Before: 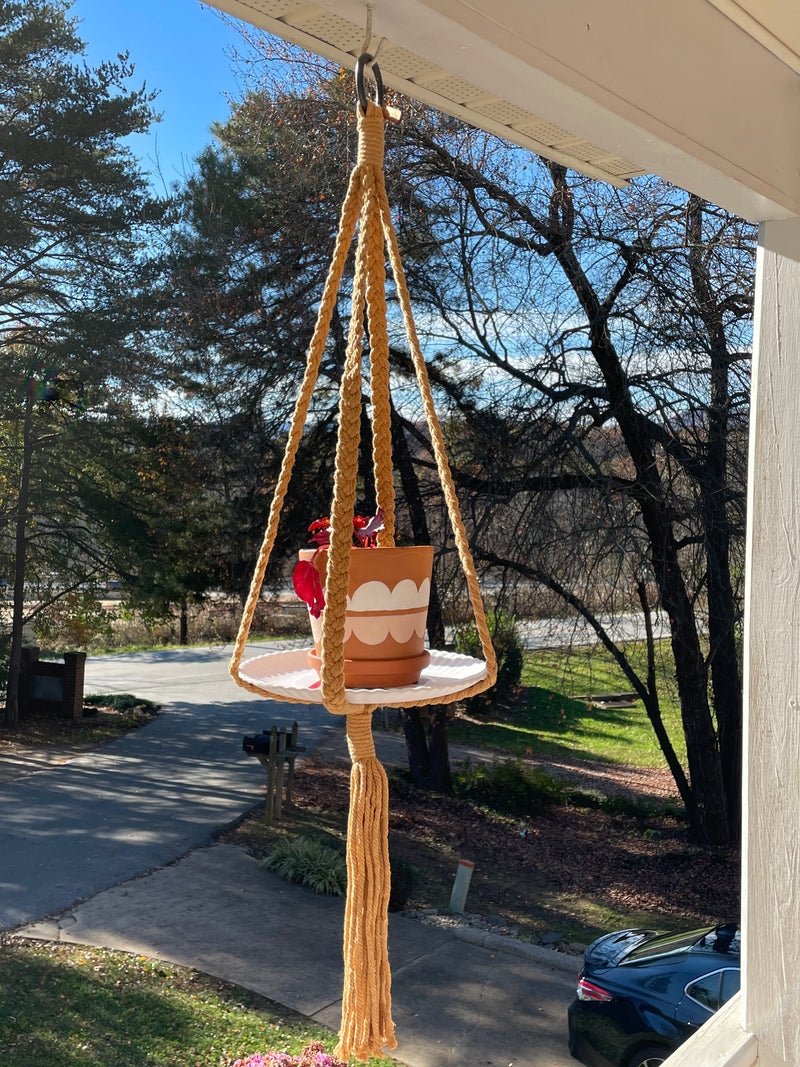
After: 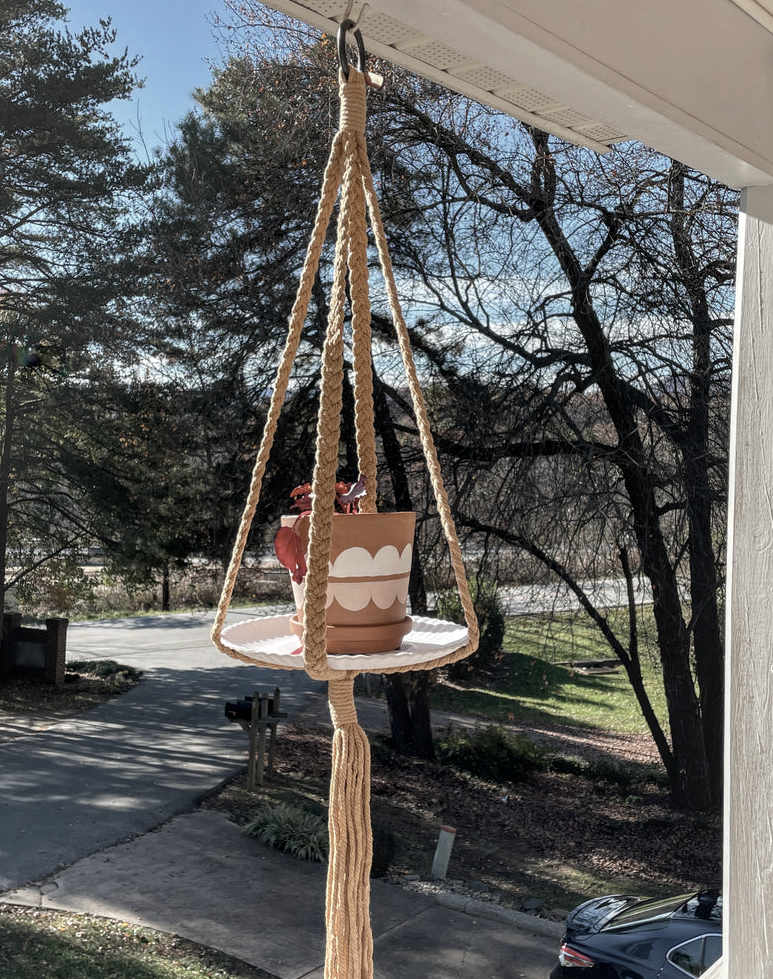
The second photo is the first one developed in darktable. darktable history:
levels: mode automatic, levels [0.031, 0.5, 0.969]
crop: left 2.277%, top 3.277%, right 1.093%, bottom 4.957%
color correction: highlights b* -0.045, saturation 0.531
local contrast: on, module defaults
